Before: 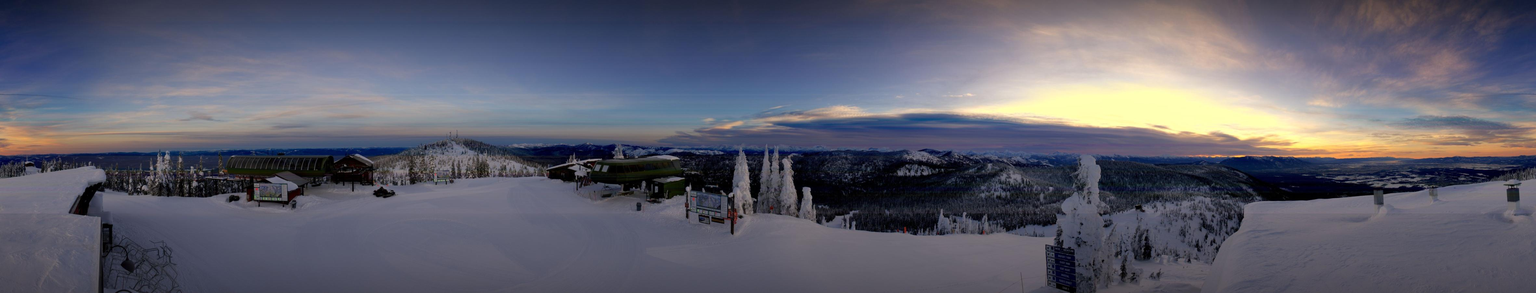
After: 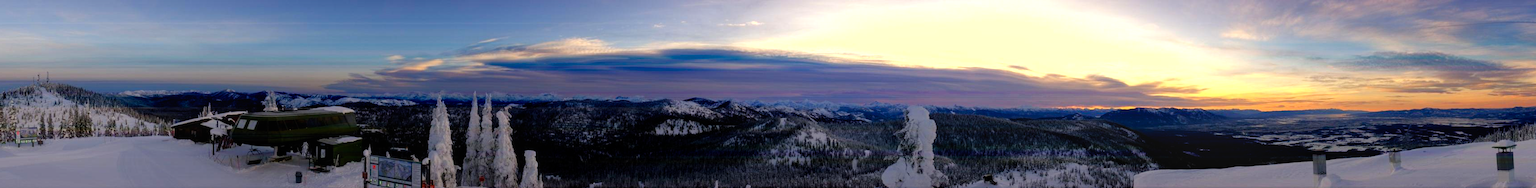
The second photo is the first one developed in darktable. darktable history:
exposure: exposure -0.217 EV, compensate exposure bias true, compensate highlight preservation false
local contrast: detail 109%
tone equalizer: -8 EV -0.761 EV, -7 EV -0.686 EV, -6 EV -0.638 EV, -5 EV -0.4 EV, -3 EV 0.381 EV, -2 EV 0.6 EV, -1 EV 0.686 EV, +0 EV 0.728 EV
crop and rotate: left 27.525%, top 26.68%, bottom 26.601%
color balance rgb: perceptual saturation grading › global saturation 21.099%, perceptual saturation grading › highlights -19.684%, perceptual saturation grading › shadows 29.821%
